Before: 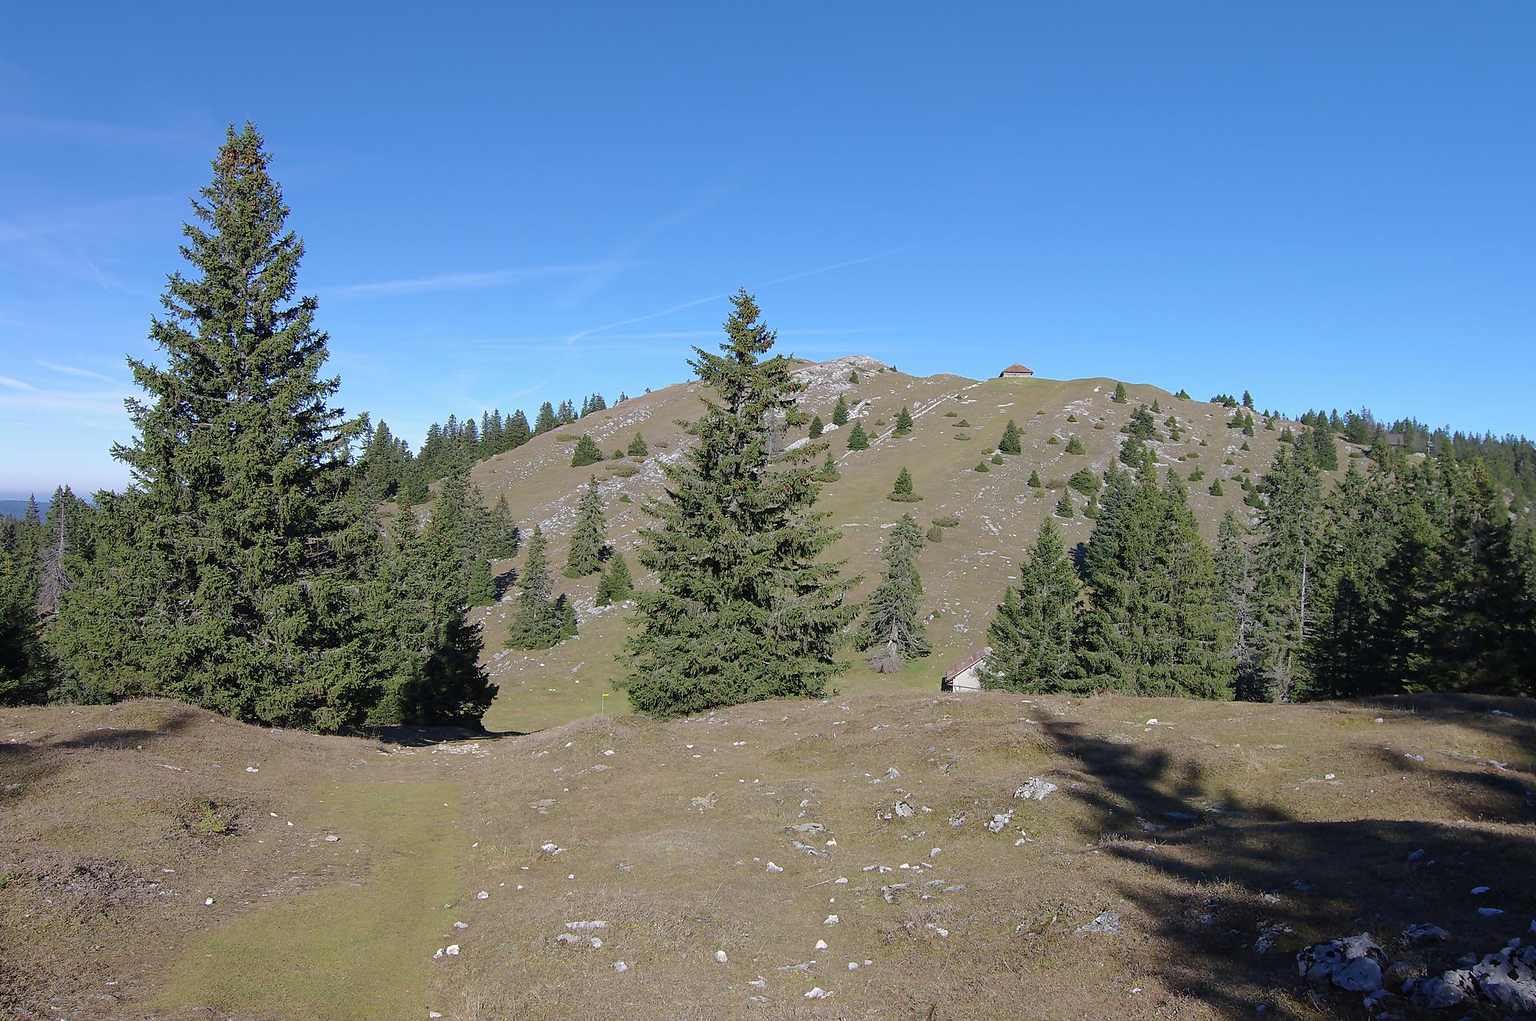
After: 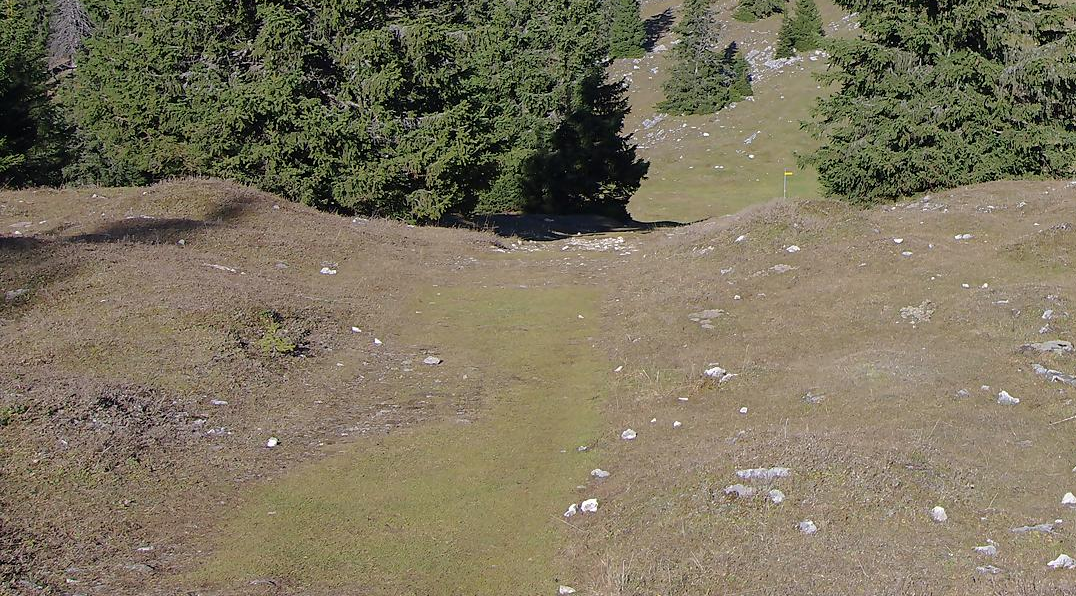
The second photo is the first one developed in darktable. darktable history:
crop and rotate: top 55.004%, right 46.155%, bottom 0.114%
